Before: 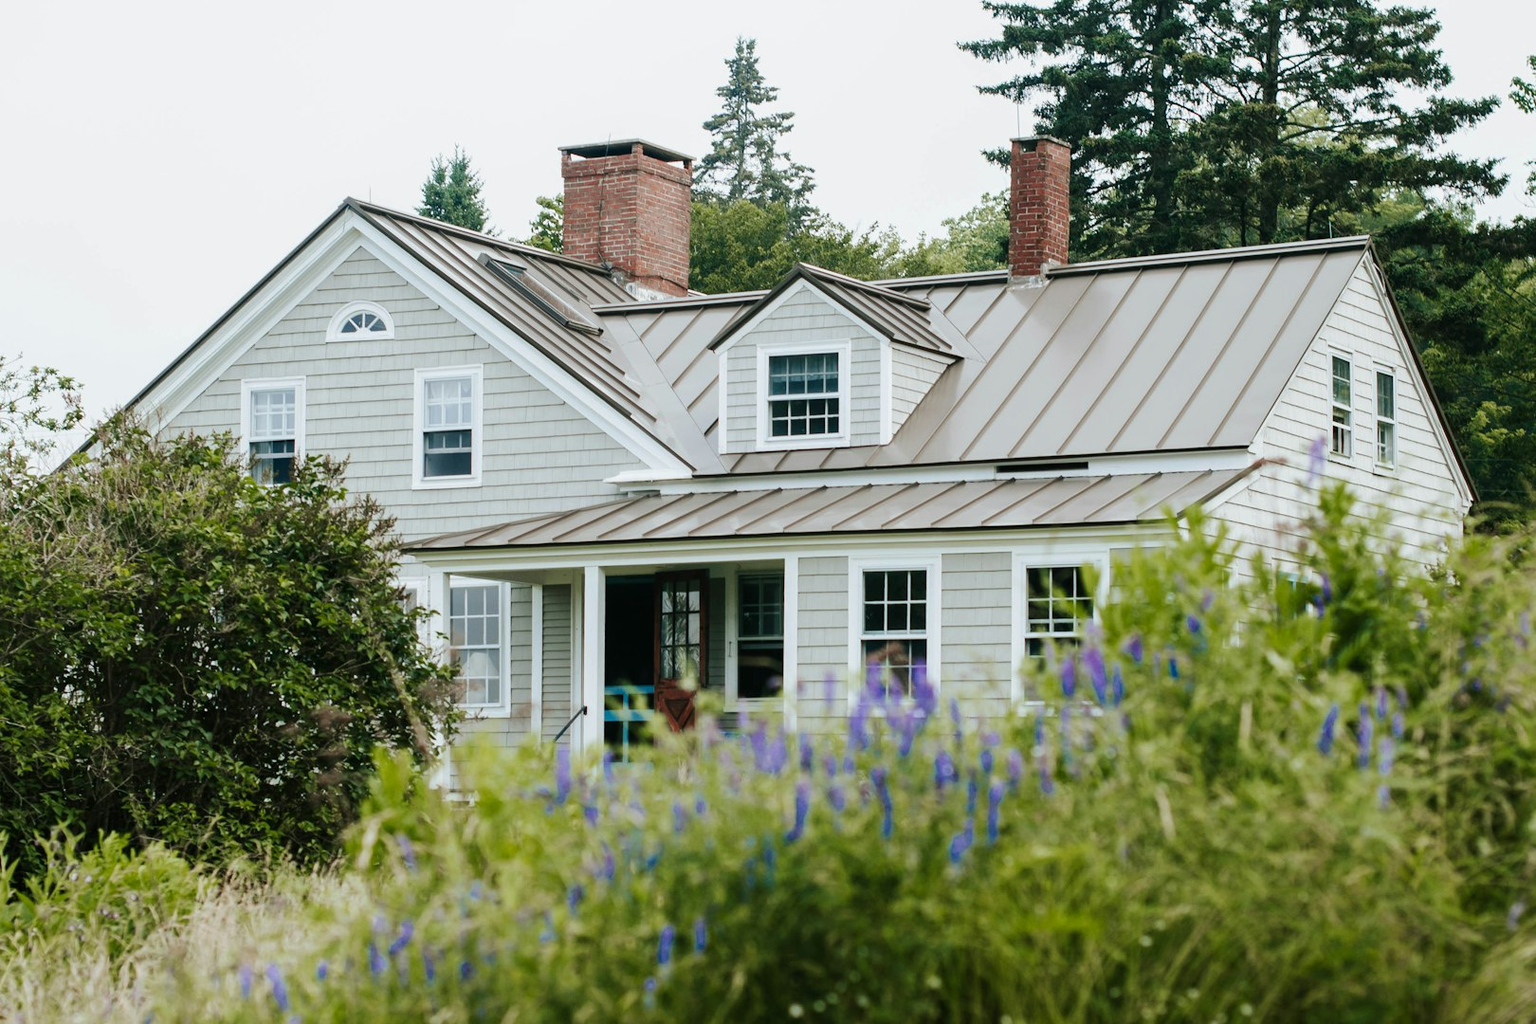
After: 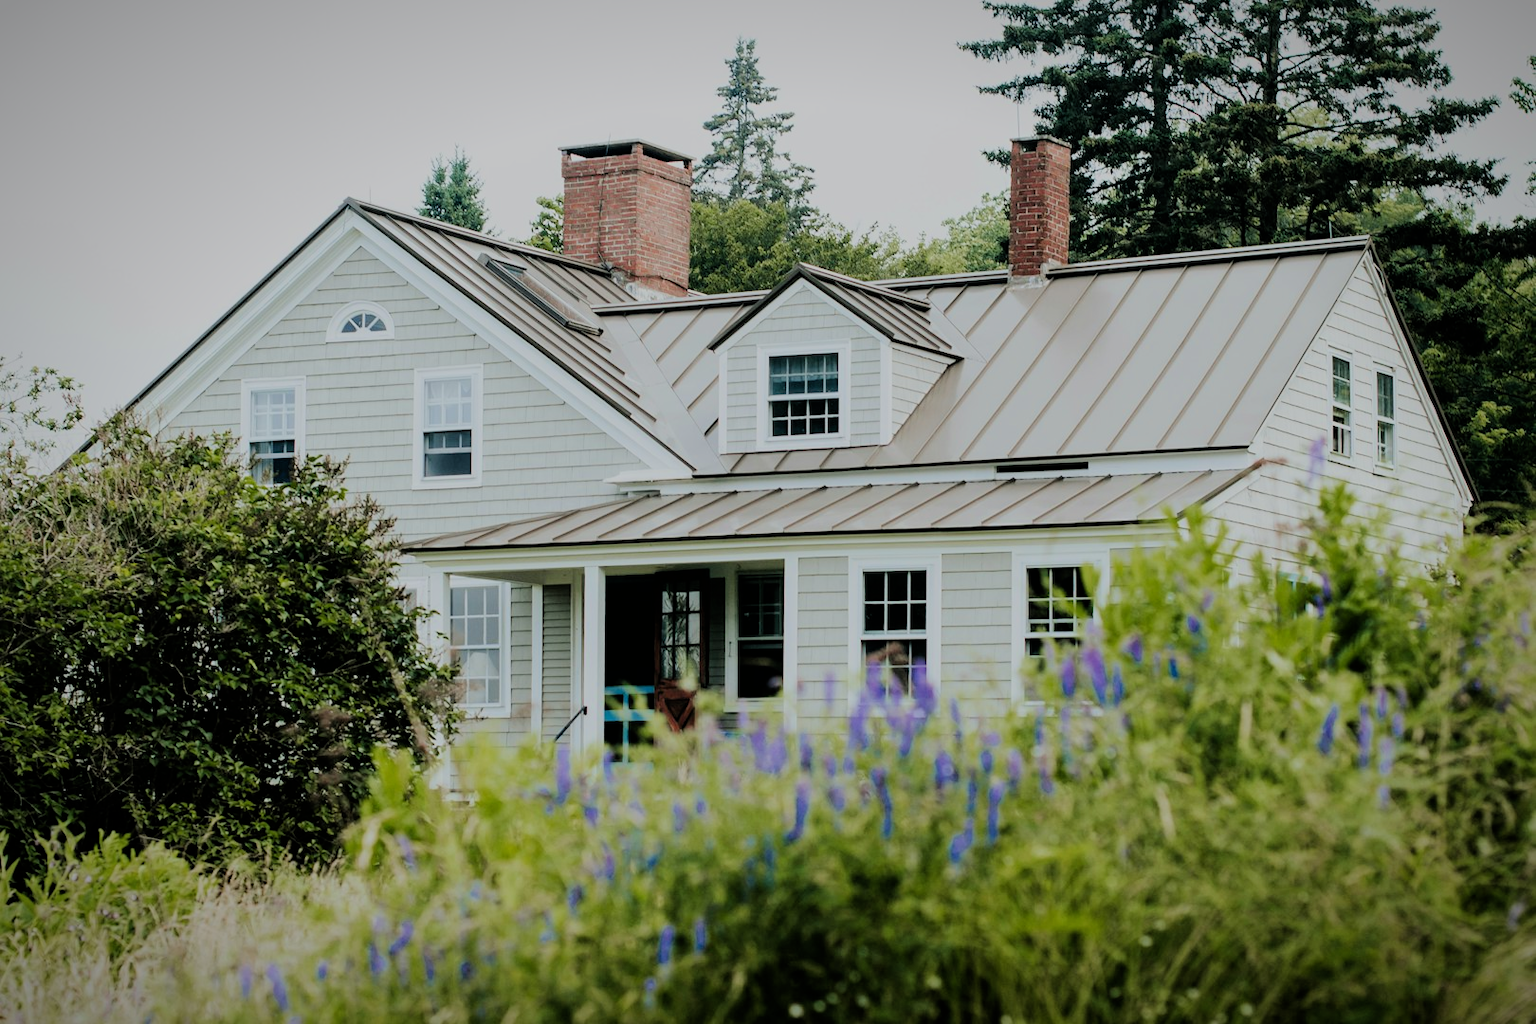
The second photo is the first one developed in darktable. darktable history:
filmic rgb: black relative exposure -6.13 EV, white relative exposure 6.95 EV, hardness 2.23, color science v6 (2022)
vignetting: fall-off radius 60.06%, saturation -0.031, automatic ratio true
